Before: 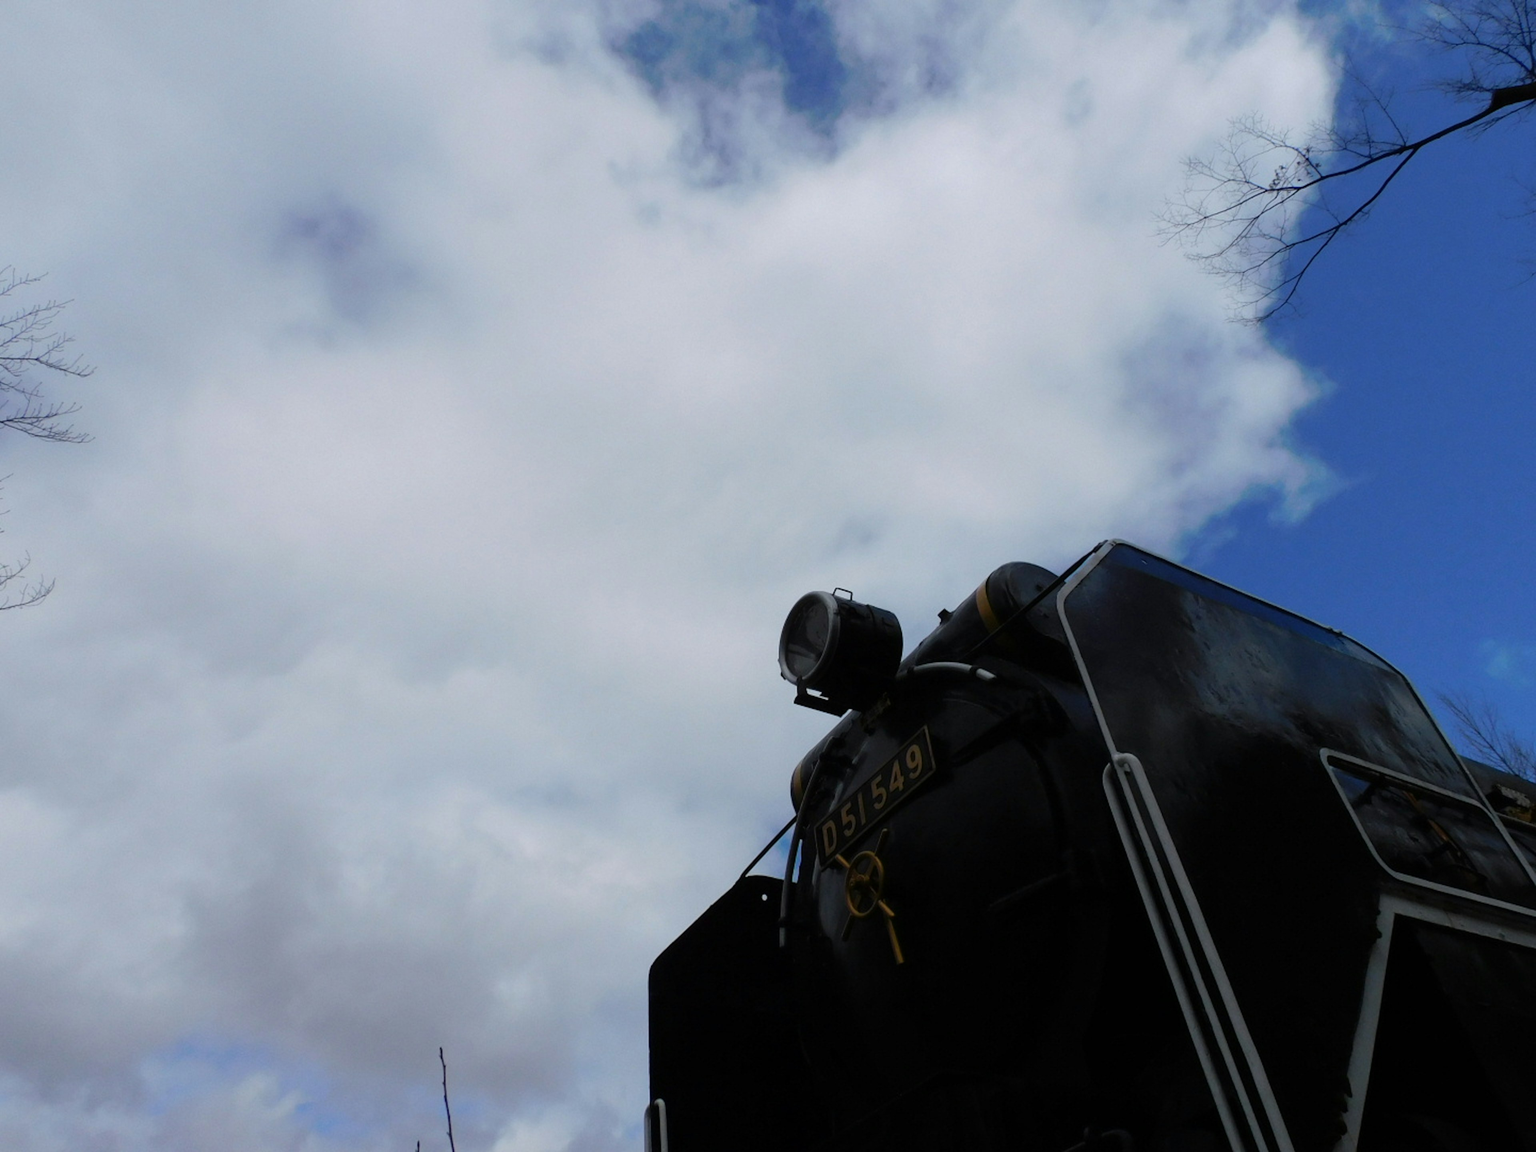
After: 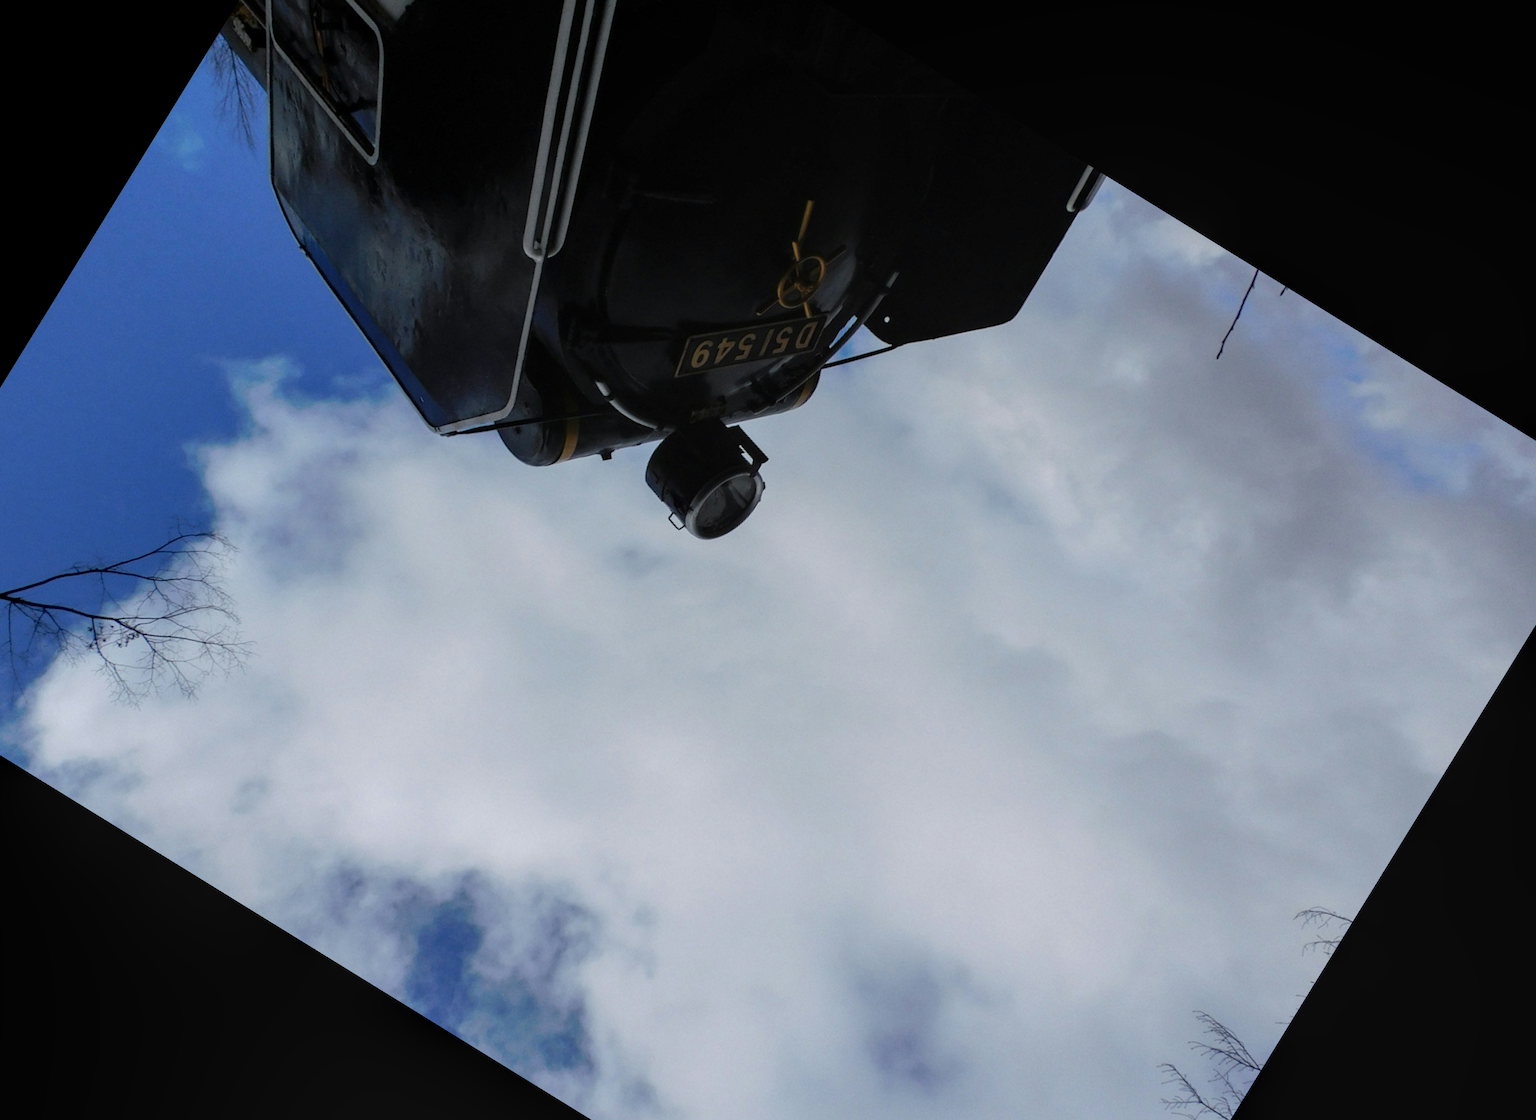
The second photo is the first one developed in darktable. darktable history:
crop and rotate: angle 148.33°, left 9.202%, top 15.616%, right 4.554%, bottom 17.072%
local contrast: on, module defaults
